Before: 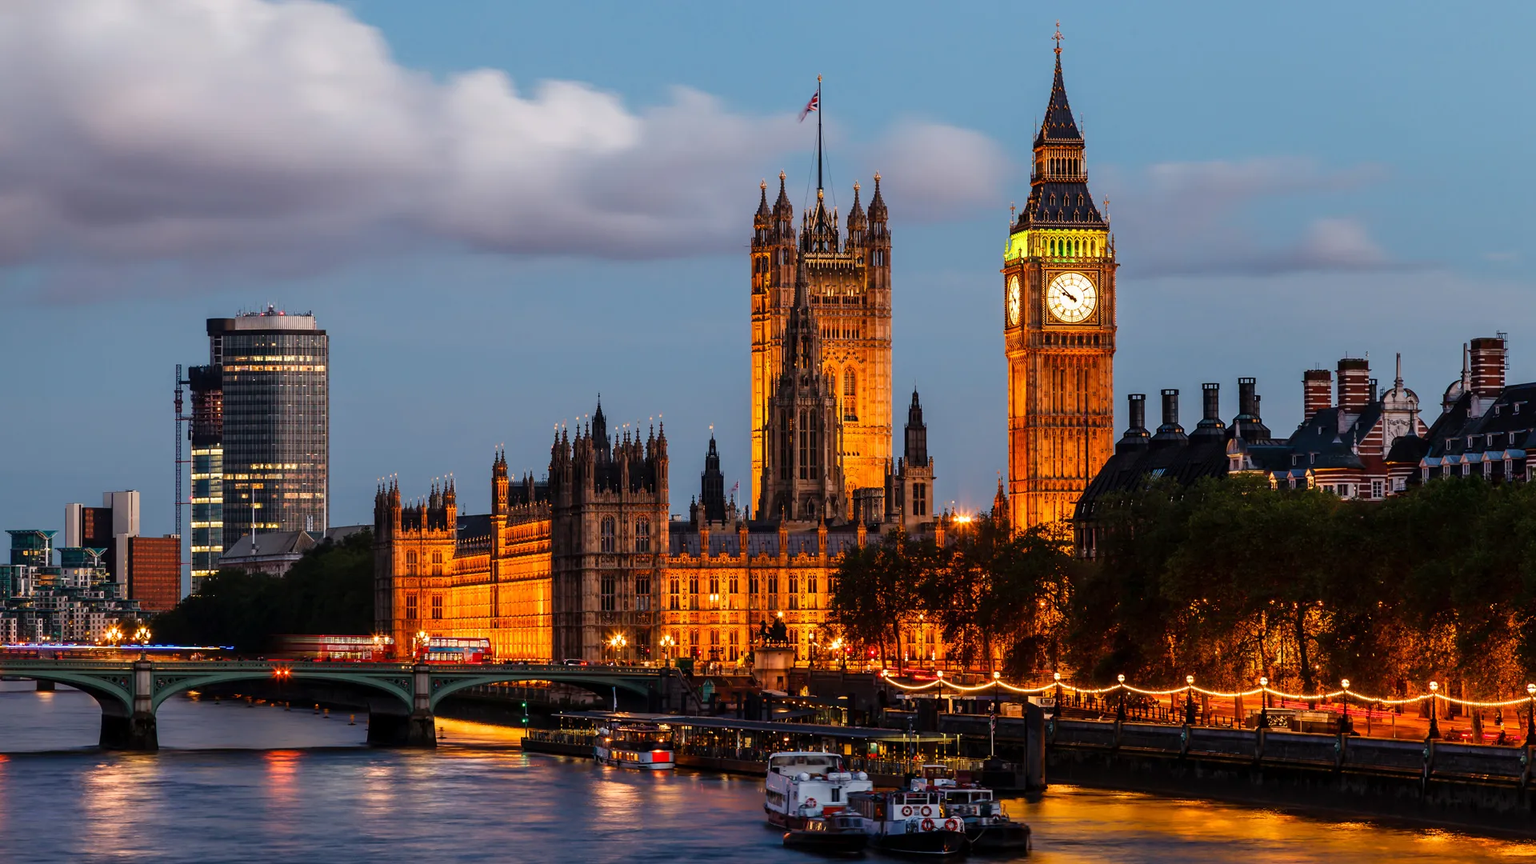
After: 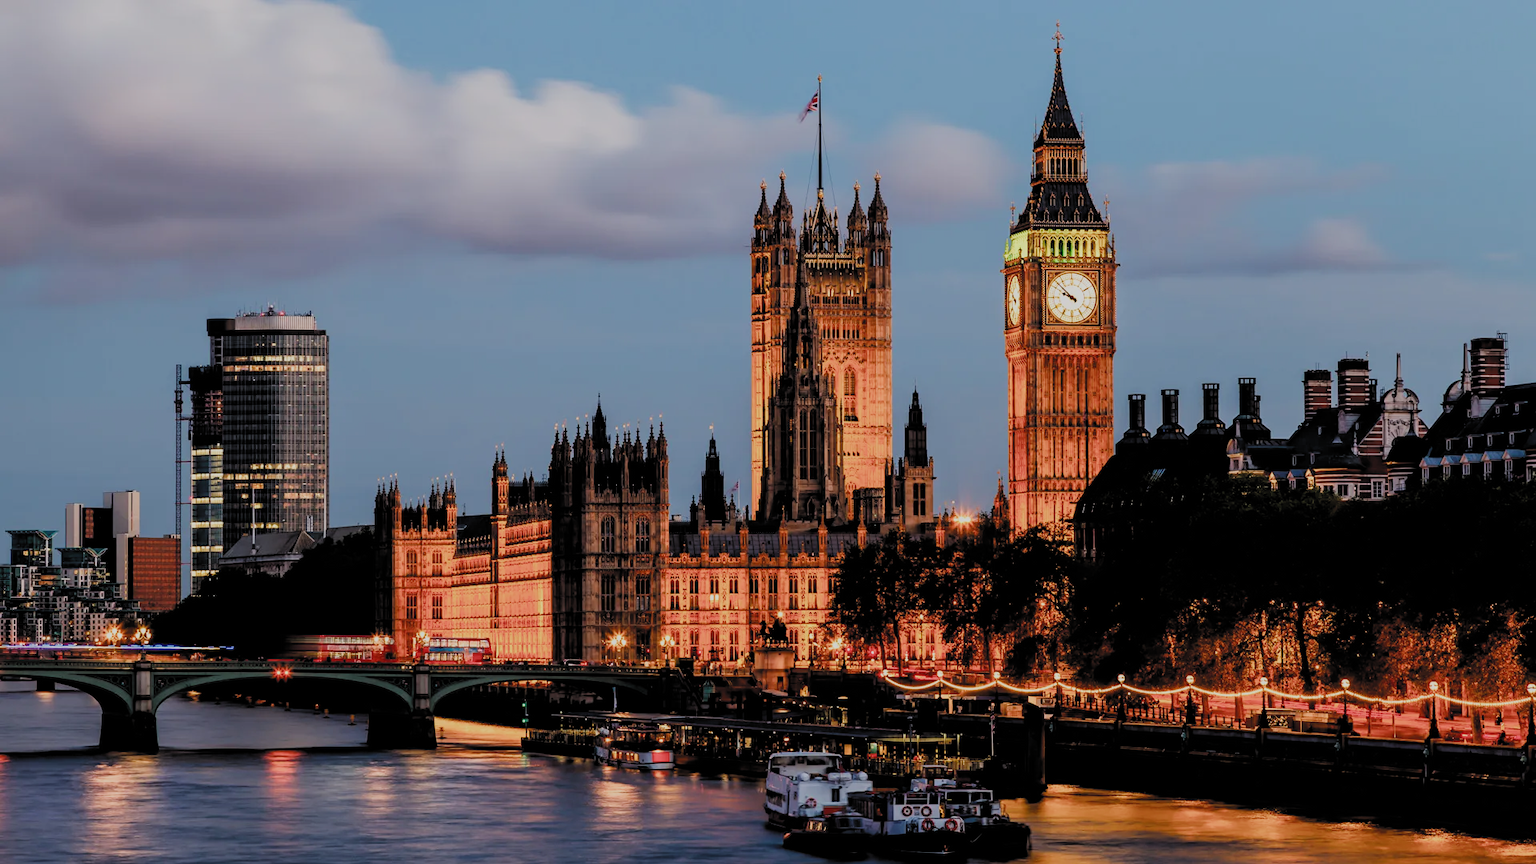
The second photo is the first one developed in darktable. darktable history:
filmic rgb: black relative exposure -4.83 EV, white relative exposure 4.04 EV, hardness 2.83, color science v5 (2021), contrast in shadows safe, contrast in highlights safe
exposure: black level correction 0.001, compensate highlight preservation false
